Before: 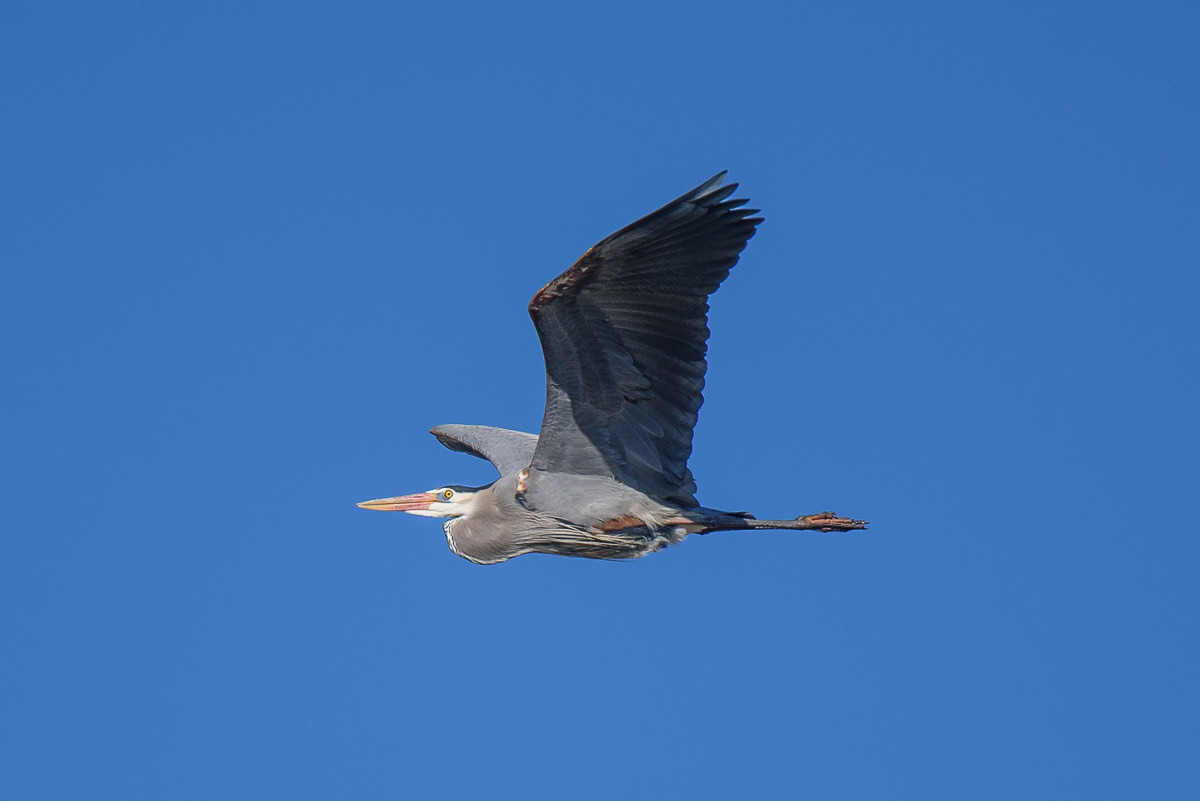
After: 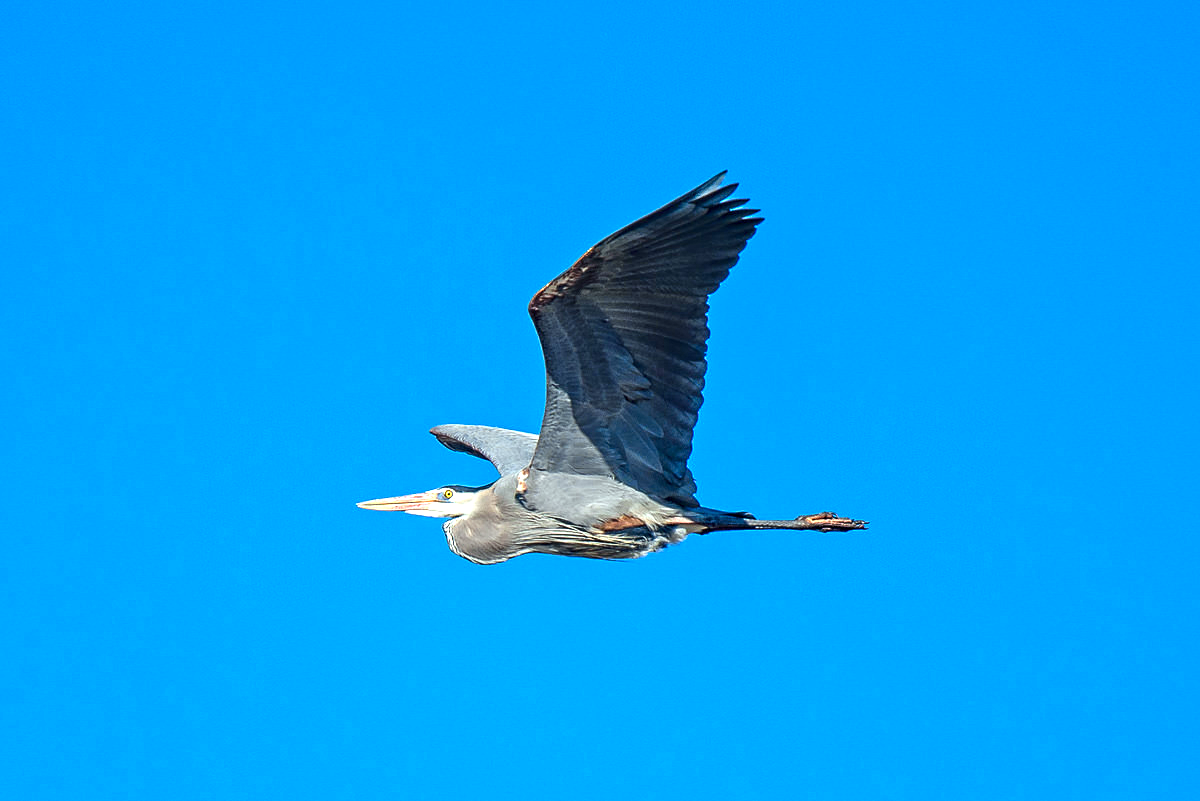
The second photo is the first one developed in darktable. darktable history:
color correction: highlights a* -6.69, highlights b* 0.49
contrast equalizer: y [[0.51, 0.537, 0.559, 0.574, 0.599, 0.618], [0.5 ×6], [0.5 ×6], [0 ×6], [0 ×6]]
color zones: curves: ch0 [(0.099, 0.624) (0.257, 0.596) (0.384, 0.376) (0.529, 0.492) (0.697, 0.564) (0.768, 0.532) (0.908, 0.644)]; ch1 [(0.112, 0.564) (0.254, 0.612) (0.432, 0.676) (0.592, 0.456) (0.743, 0.684) (0.888, 0.536)]; ch2 [(0.25, 0.5) (0.469, 0.36) (0.75, 0.5)]
exposure: black level correction 0, exposure 0.7 EV, compensate exposure bias true, compensate highlight preservation false
color balance: output saturation 110%
